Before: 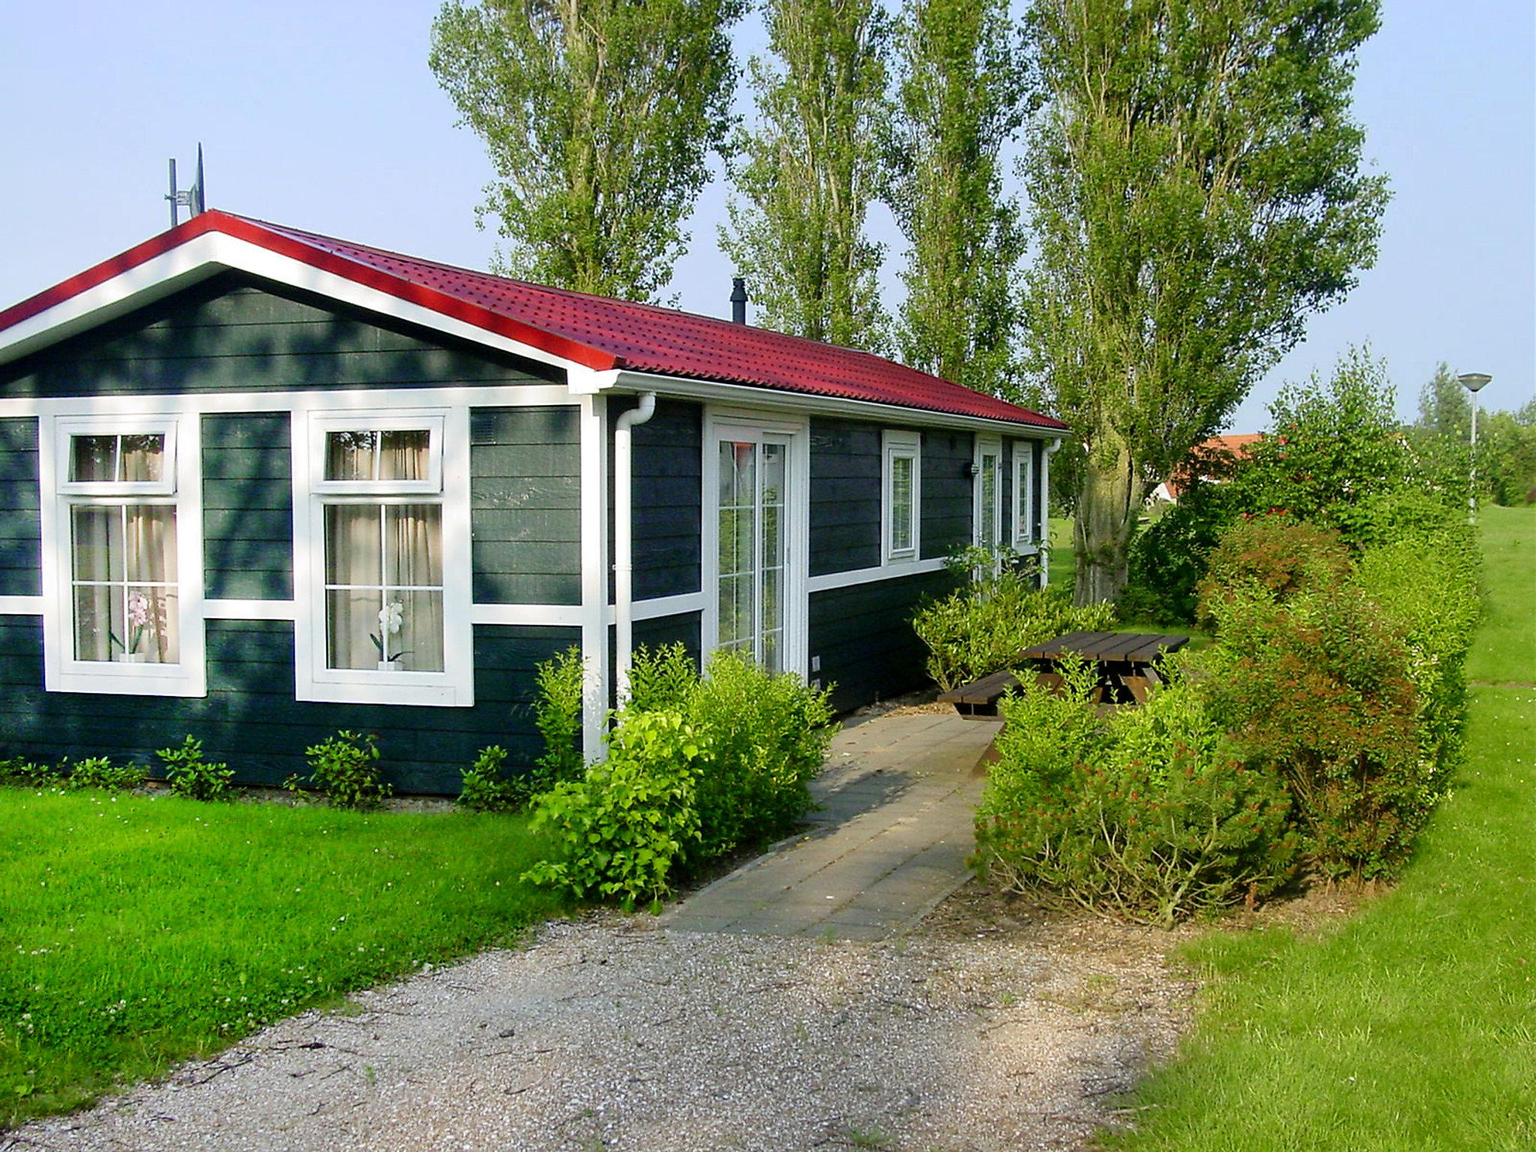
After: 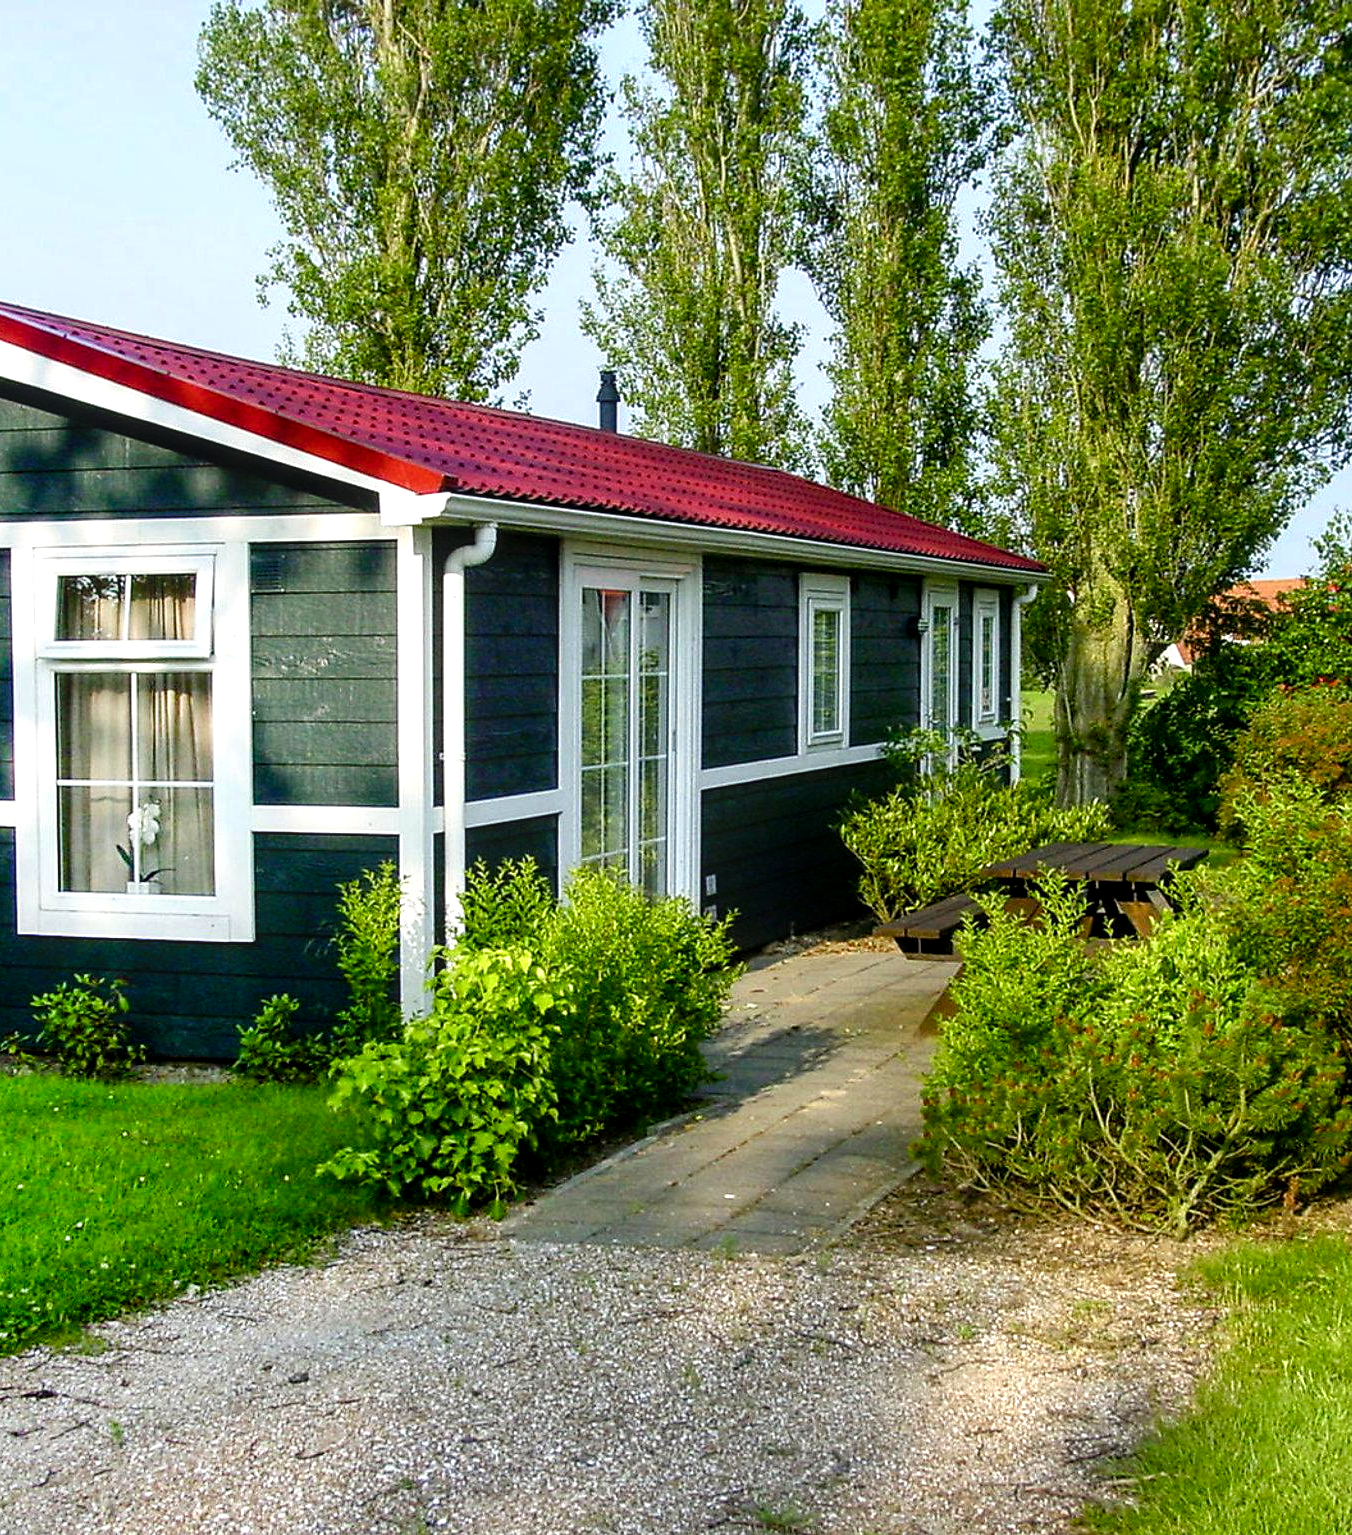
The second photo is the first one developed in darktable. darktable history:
color balance rgb: shadows lift › luminance -20%, power › hue 72.24°, highlights gain › luminance 15%, global offset › hue 171.6°, perceptual saturation grading › highlights -15%, perceptual saturation grading › shadows 25%, global vibrance 30%, contrast 10%
local contrast: on, module defaults
crop and rotate: left 18.442%, right 15.508%
